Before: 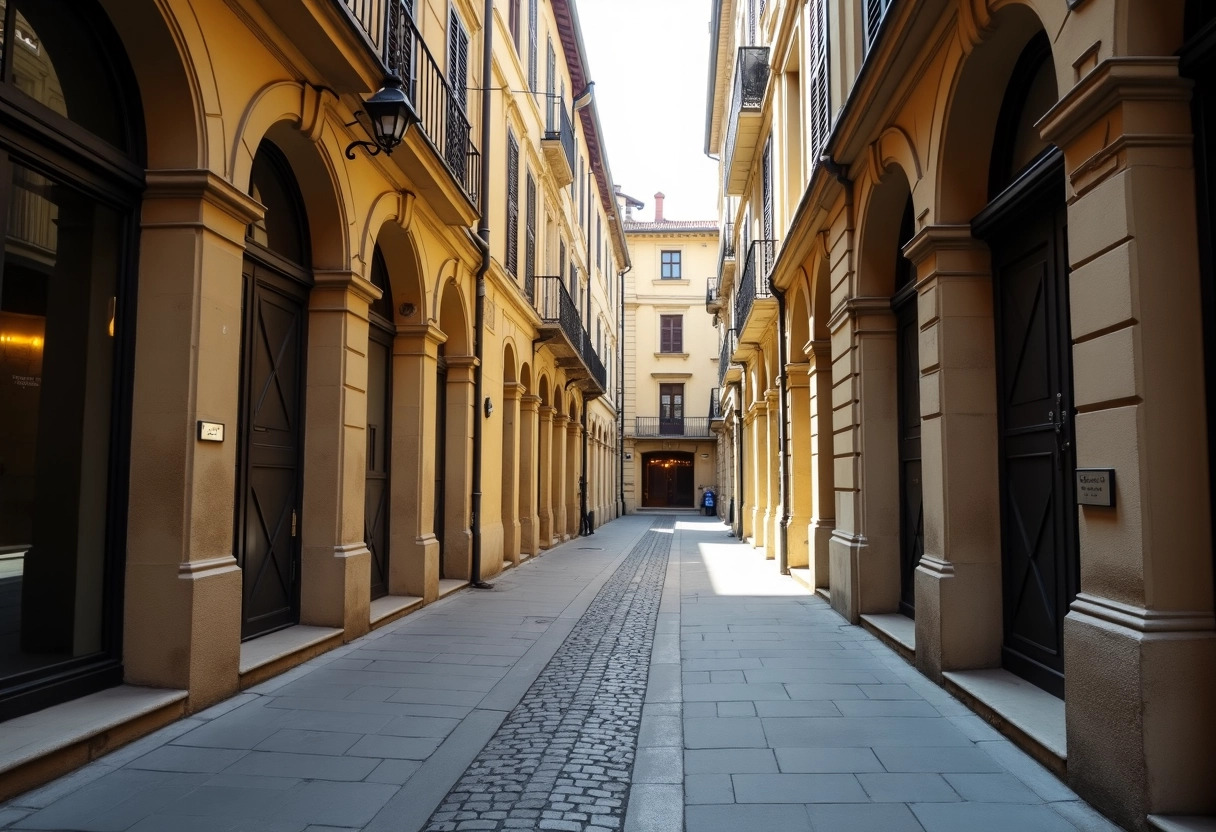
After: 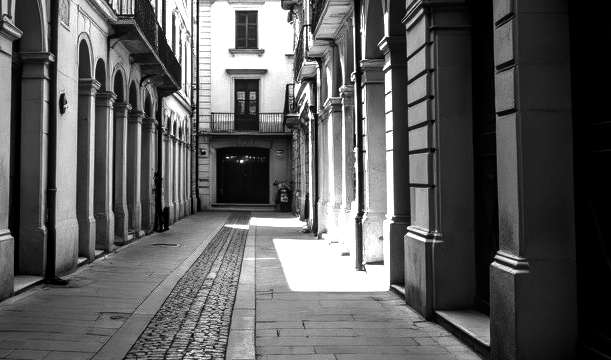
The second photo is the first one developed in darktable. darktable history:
local contrast: on, module defaults
crop: left 35.03%, top 36.625%, right 14.663%, bottom 20.057%
exposure: black level correction 0, exposure 0.95 EV, compensate exposure bias true, compensate highlight preservation false
white balance: red 0.871, blue 1.249
monochrome: on, module defaults
contrast brightness saturation: contrast -0.03, brightness -0.59, saturation -1
haze removal: strength 0.29, distance 0.25, compatibility mode true, adaptive false
